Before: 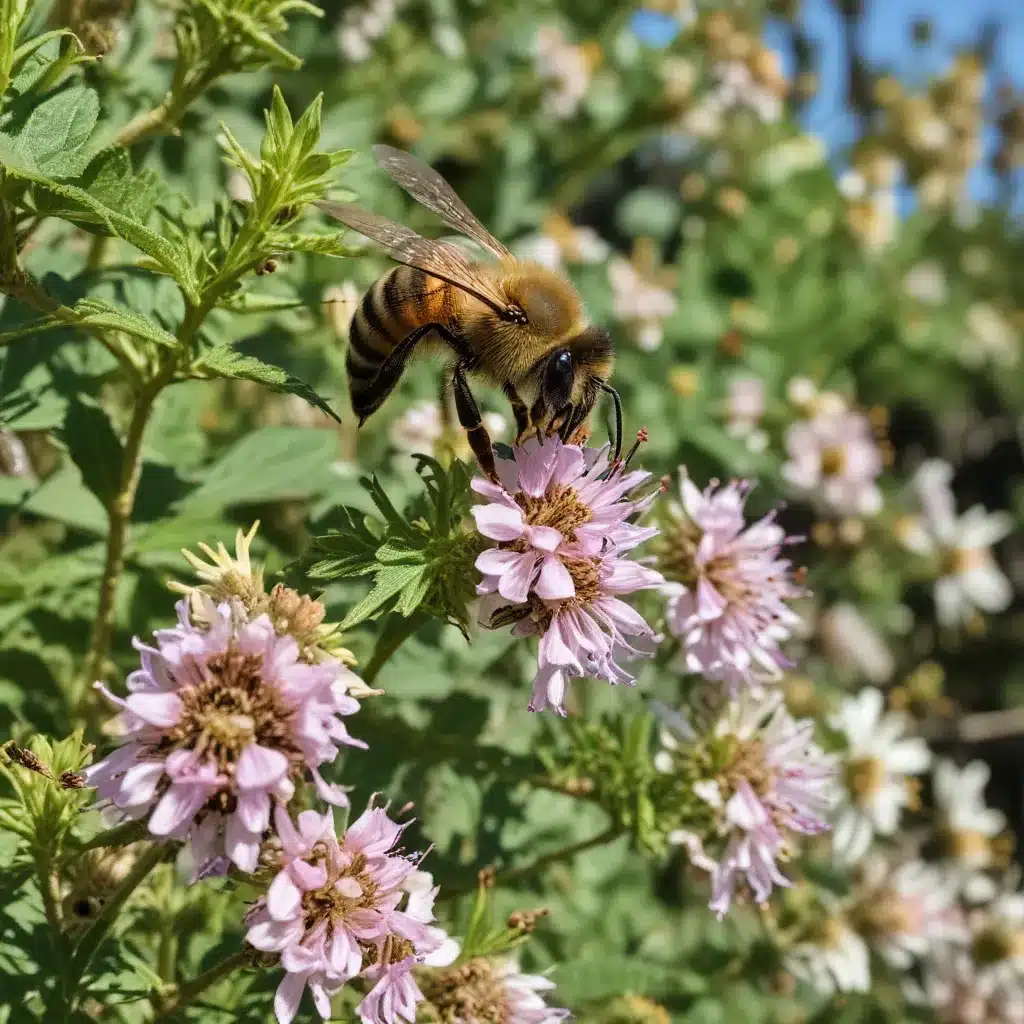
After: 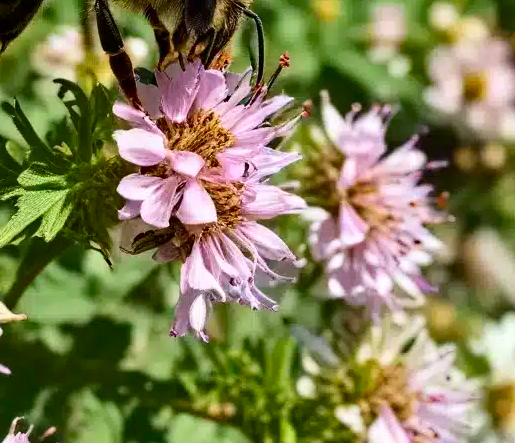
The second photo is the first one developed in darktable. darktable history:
crop: left 35.03%, top 36.625%, right 14.663%, bottom 20.057%
haze removal: compatibility mode true, adaptive false
contrast brightness saturation: contrast 0.18, saturation 0.3
